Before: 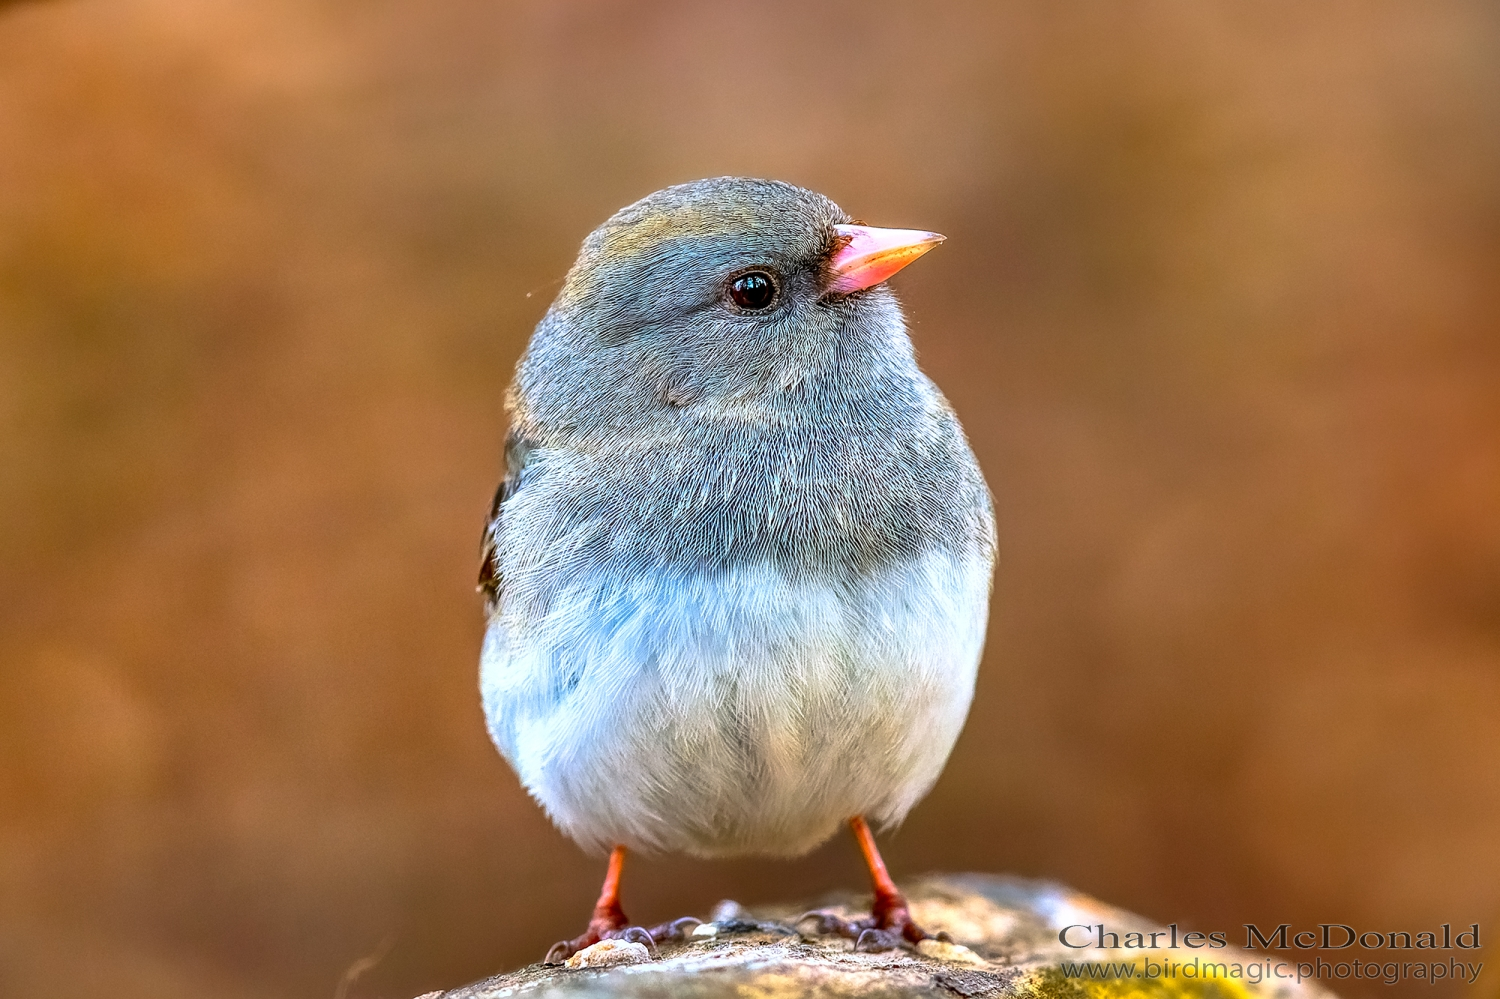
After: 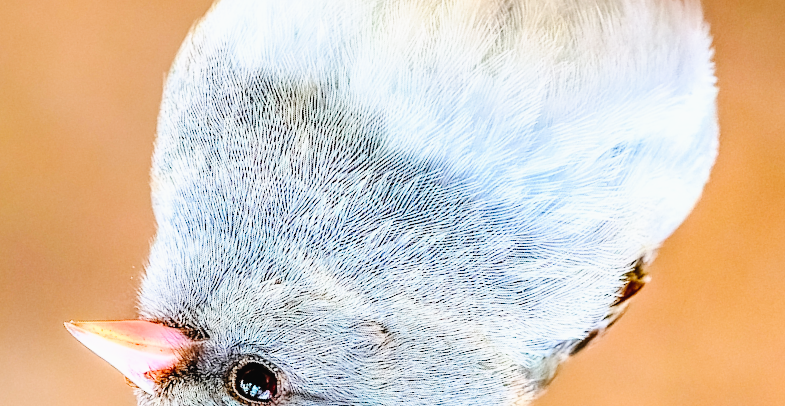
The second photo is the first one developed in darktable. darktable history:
exposure: black level correction 0, exposure 1.2 EV, compensate highlight preservation false
crop and rotate: angle 147.43°, left 9.204%, top 15.684%, right 4.369%, bottom 17.145%
tone curve: curves: ch0 [(0, 0.023) (0.087, 0.065) (0.184, 0.168) (0.45, 0.54) (0.57, 0.683) (0.722, 0.825) (0.877, 0.948) (1, 1)]; ch1 [(0, 0) (0.388, 0.369) (0.44, 0.44) (0.489, 0.481) (0.534, 0.551) (0.657, 0.659) (1, 1)]; ch2 [(0, 0) (0.353, 0.317) (0.408, 0.427) (0.472, 0.46) (0.5, 0.496) (0.537, 0.539) (0.576, 0.592) (0.625, 0.631) (1, 1)], preserve colors none
filmic rgb: black relative exposure -7.65 EV, white relative exposure 4.56 EV, hardness 3.61
